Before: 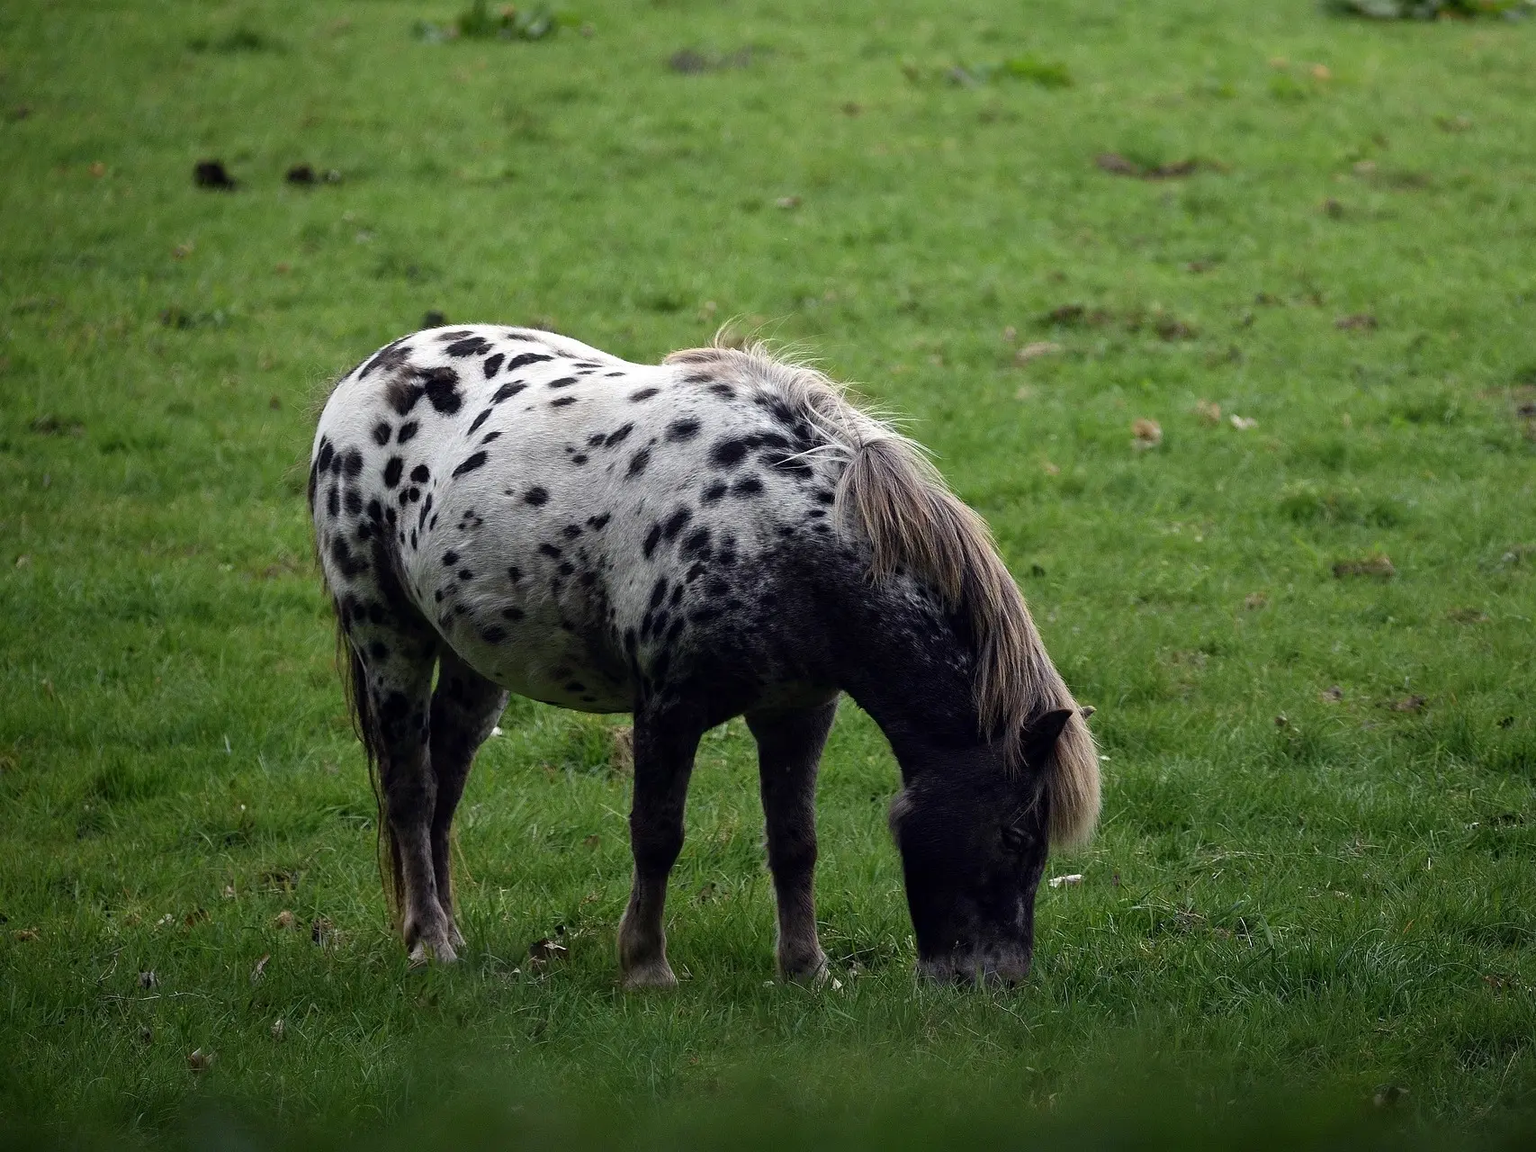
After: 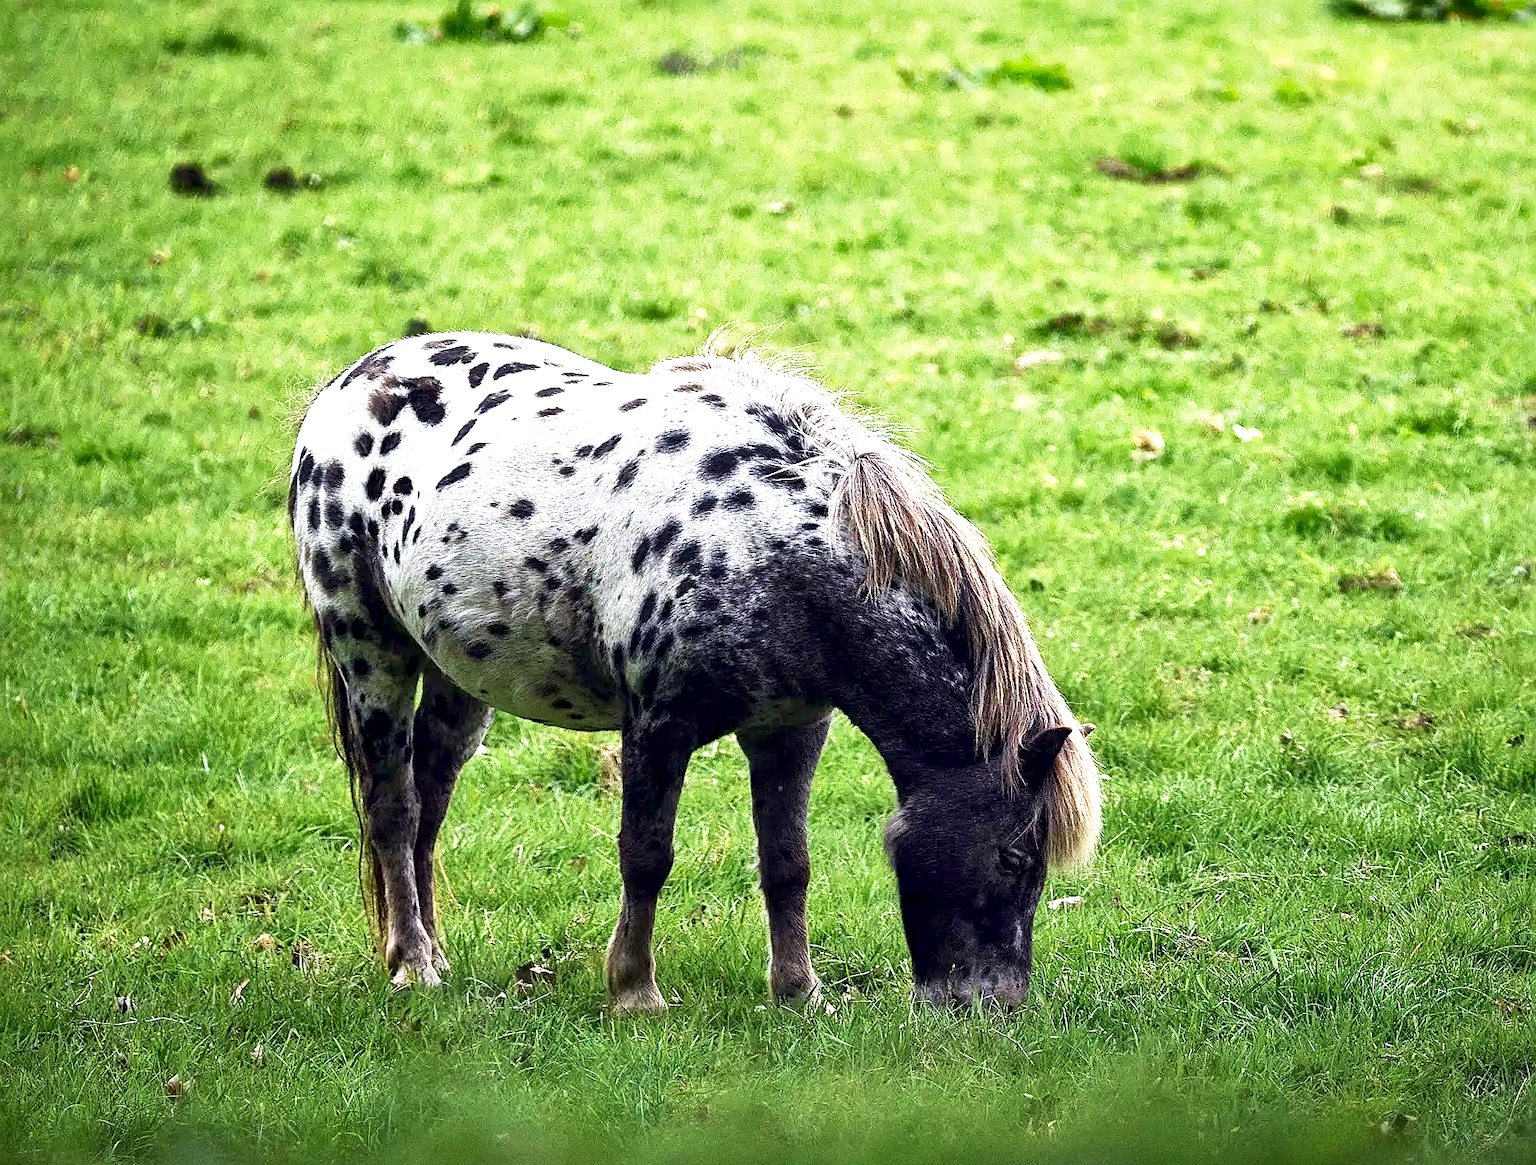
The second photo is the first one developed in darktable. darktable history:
base curve: curves: ch0 [(0, 0) (0.579, 0.807) (1, 1)], preserve colors none
exposure: black level correction 0.001, exposure 1.398 EV, compensate exposure bias true, compensate highlight preservation false
local contrast: mode bilateral grid, contrast 20, coarseness 50, detail 148%, midtone range 0.2
grain: coarseness 0.09 ISO
crop and rotate: left 1.774%, right 0.633%, bottom 1.28%
shadows and highlights: radius 337.17, shadows 29.01, soften with gaussian
velvia: on, module defaults
sharpen: on, module defaults
